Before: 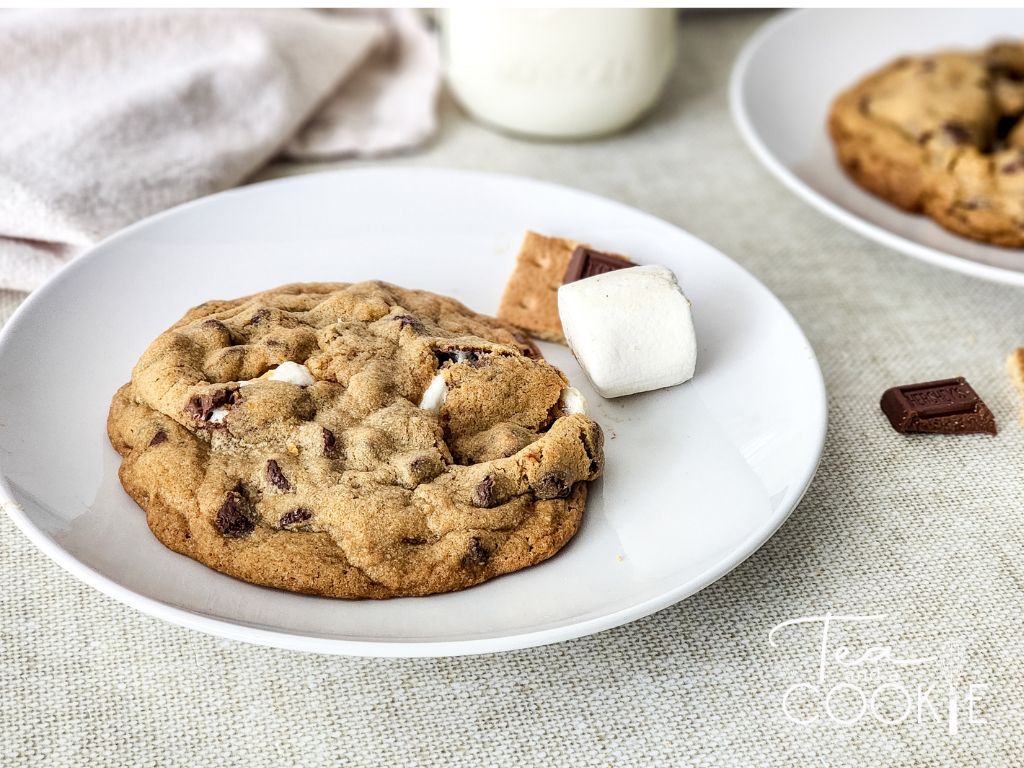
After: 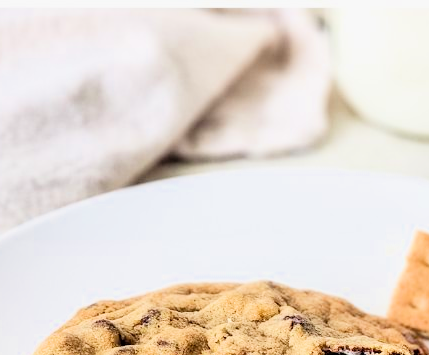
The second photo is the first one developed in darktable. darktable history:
crop and rotate: left 10.817%, top 0.062%, right 47.194%, bottom 53.626%
filmic rgb: threshold 3 EV, hardness 4.17, latitude 50%, contrast 1.1, preserve chrominance max RGB, color science v6 (2022), contrast in shadows safe, contrast in highlights safe, enable highlight reconstruction true
exposure: exposure 0.999 EV, compensate highlight preservation false
